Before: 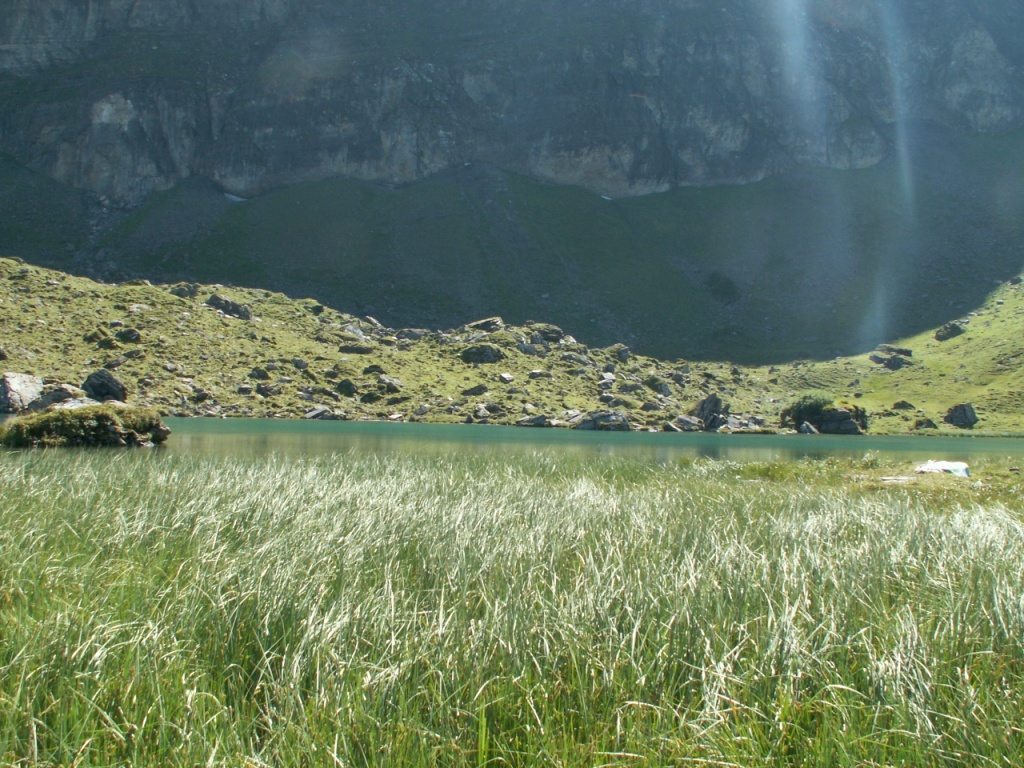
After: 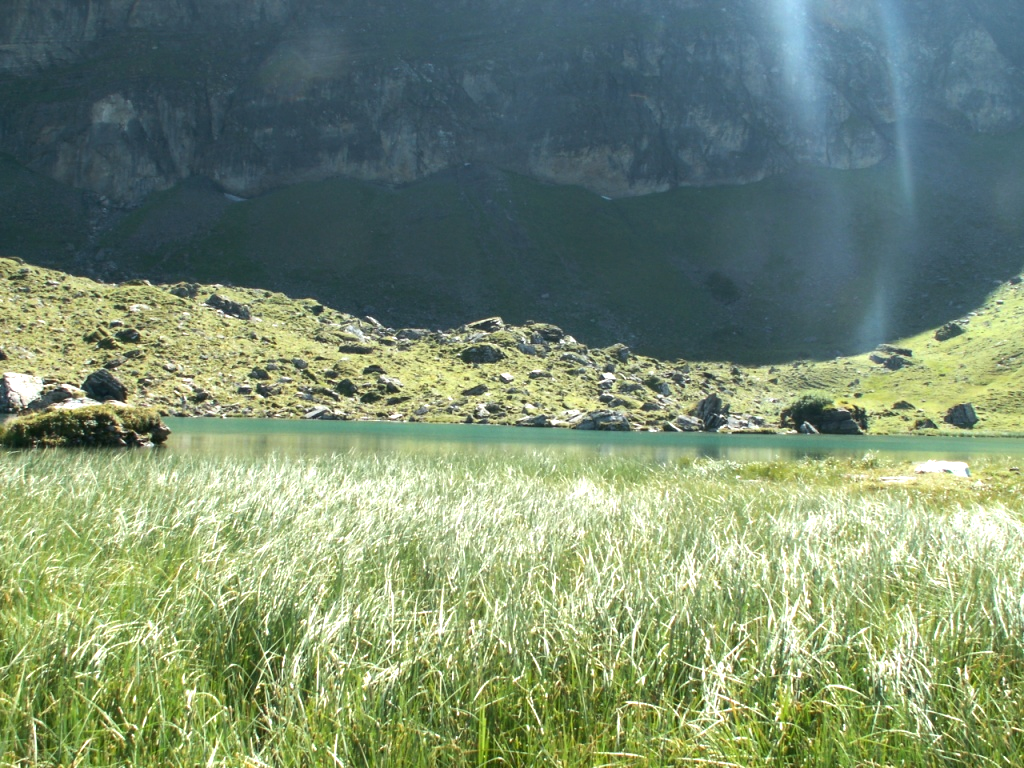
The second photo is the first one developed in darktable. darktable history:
tone equalizer: -8 EV 0.001 EV, -7 EV -0.002 EV, -6 EV 0.005 EV, -5 EV -0.061 EV, -4 EV -0.145 EV, -3 EV -0.176 EV, -2 EV 0.268 EV, -1 EV 0.725 EV, +0 EV 0.492 EV
